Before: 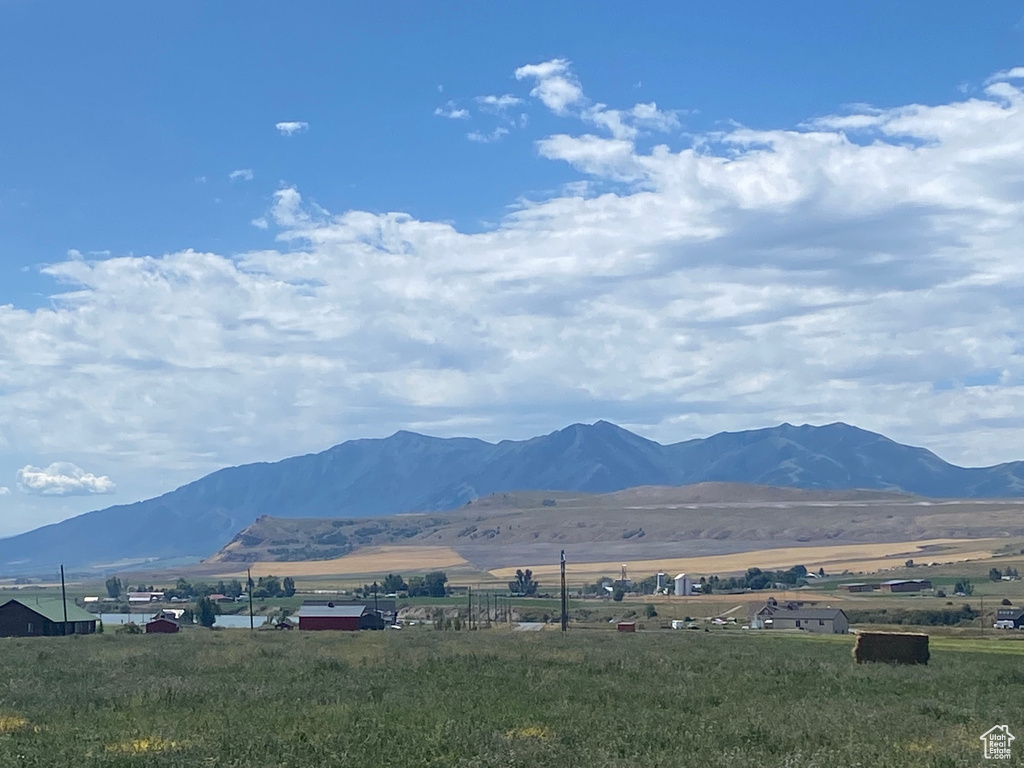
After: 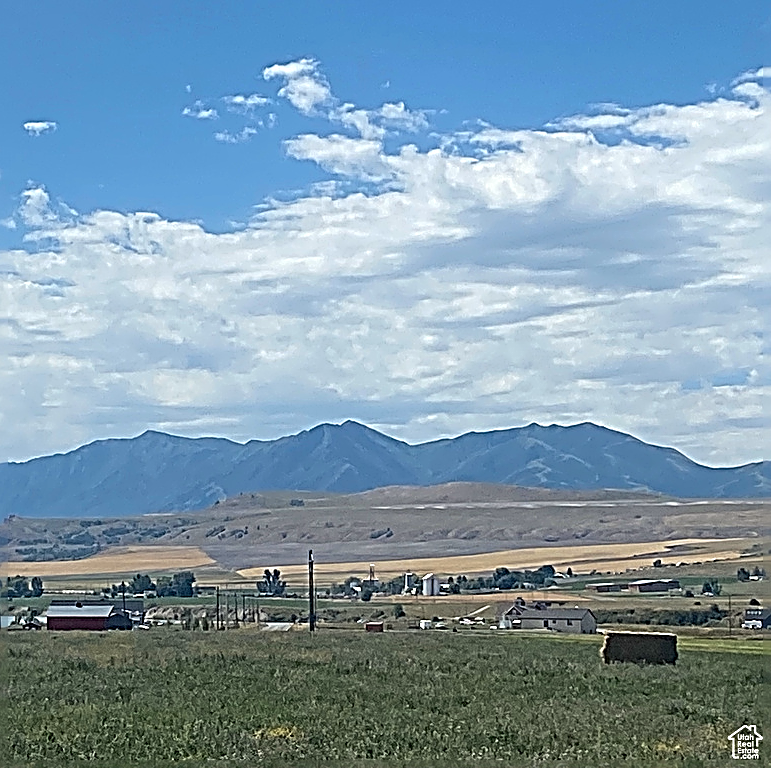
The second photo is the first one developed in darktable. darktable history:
color calibration: output R [1.063, -0.012, -0.003, 0], output G [0, 1.022, 0.021, 0], output B [-0.079, 0.047, 1, 0], illuminant same as pipeline (D50), adaptation none (bypass), x 0.332, y 0.333, temperature 5013.79 K
crop and rotate: left 24.666%
sharpen: radius 3.14, amount 1.743
